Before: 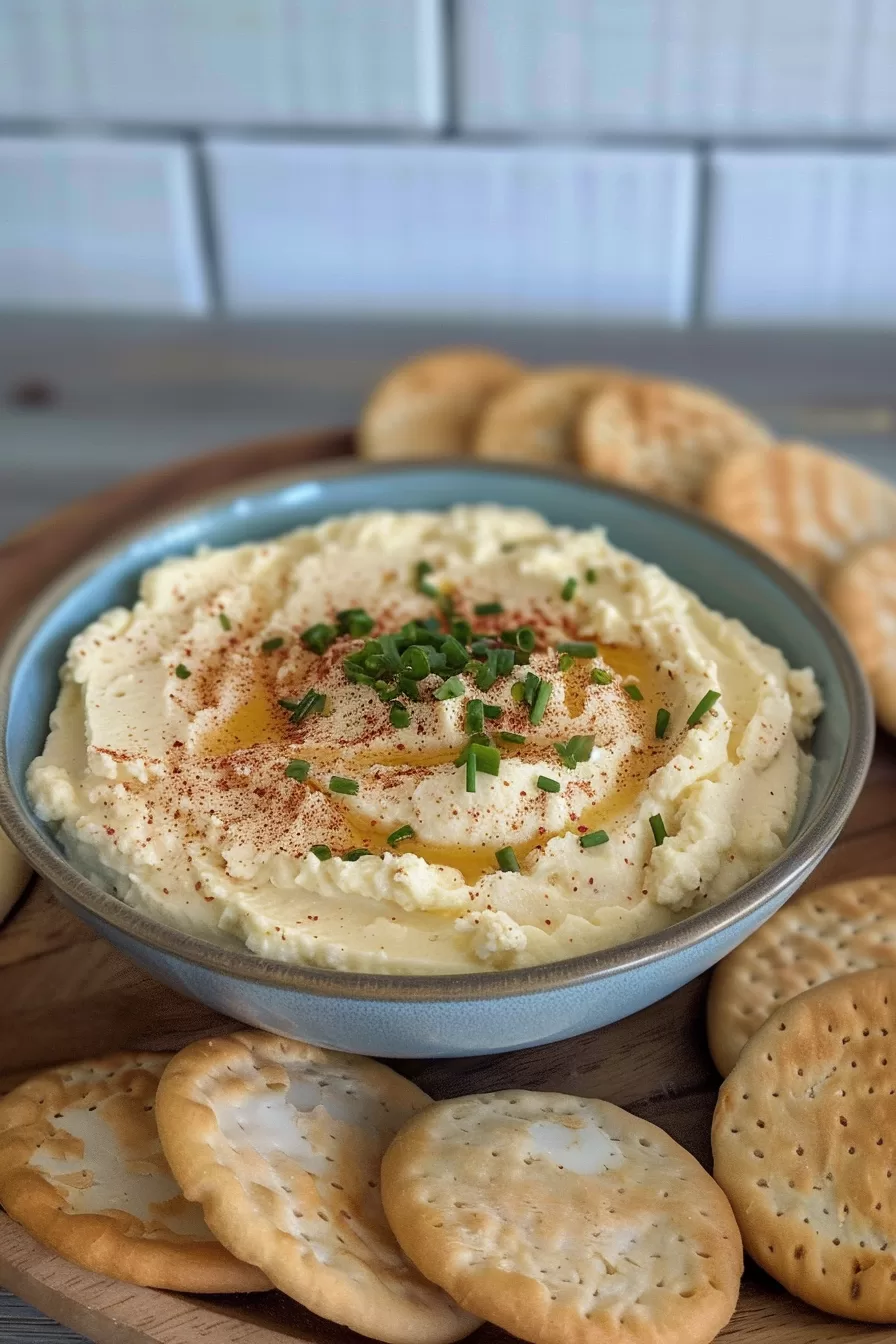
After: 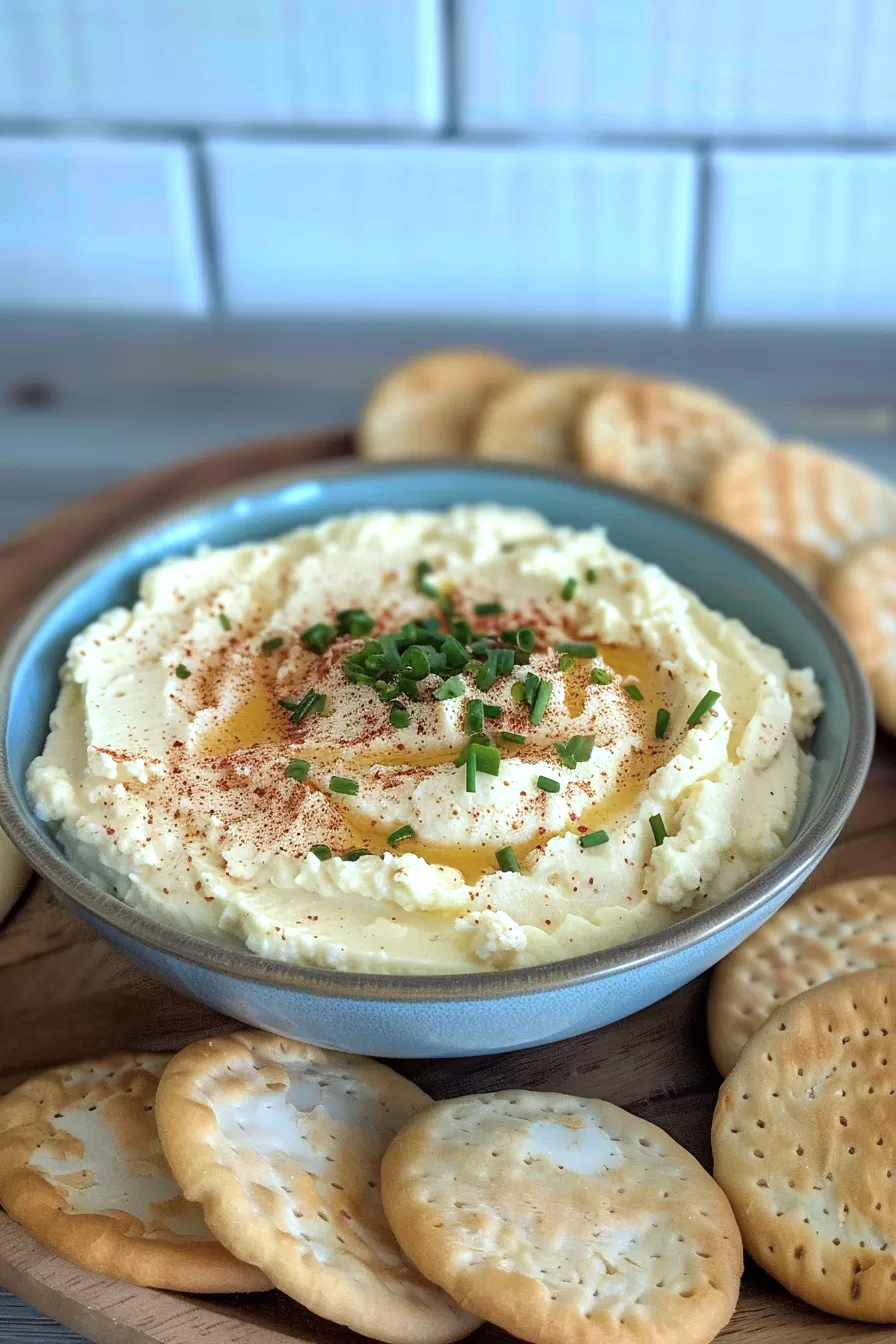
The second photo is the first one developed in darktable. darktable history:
exposure: compensate highlight preservation false
color calibration: illuminant F (fluorescent), F source F9 (Cool White Deluxe 4150 K) – high CRI, x 0.374, y 0.373, temperature 4162.19 K
tone equalizer: -8 EV -0.433 EV, -7 EV -0.428 EV, -6 EV -0.338 EV, -5 EV -0.215 EV, -3 EV 0.243 EV, -2 EV 0.305 EV, -1 EV 0.394 EV, +0 EV 0.429 EV
